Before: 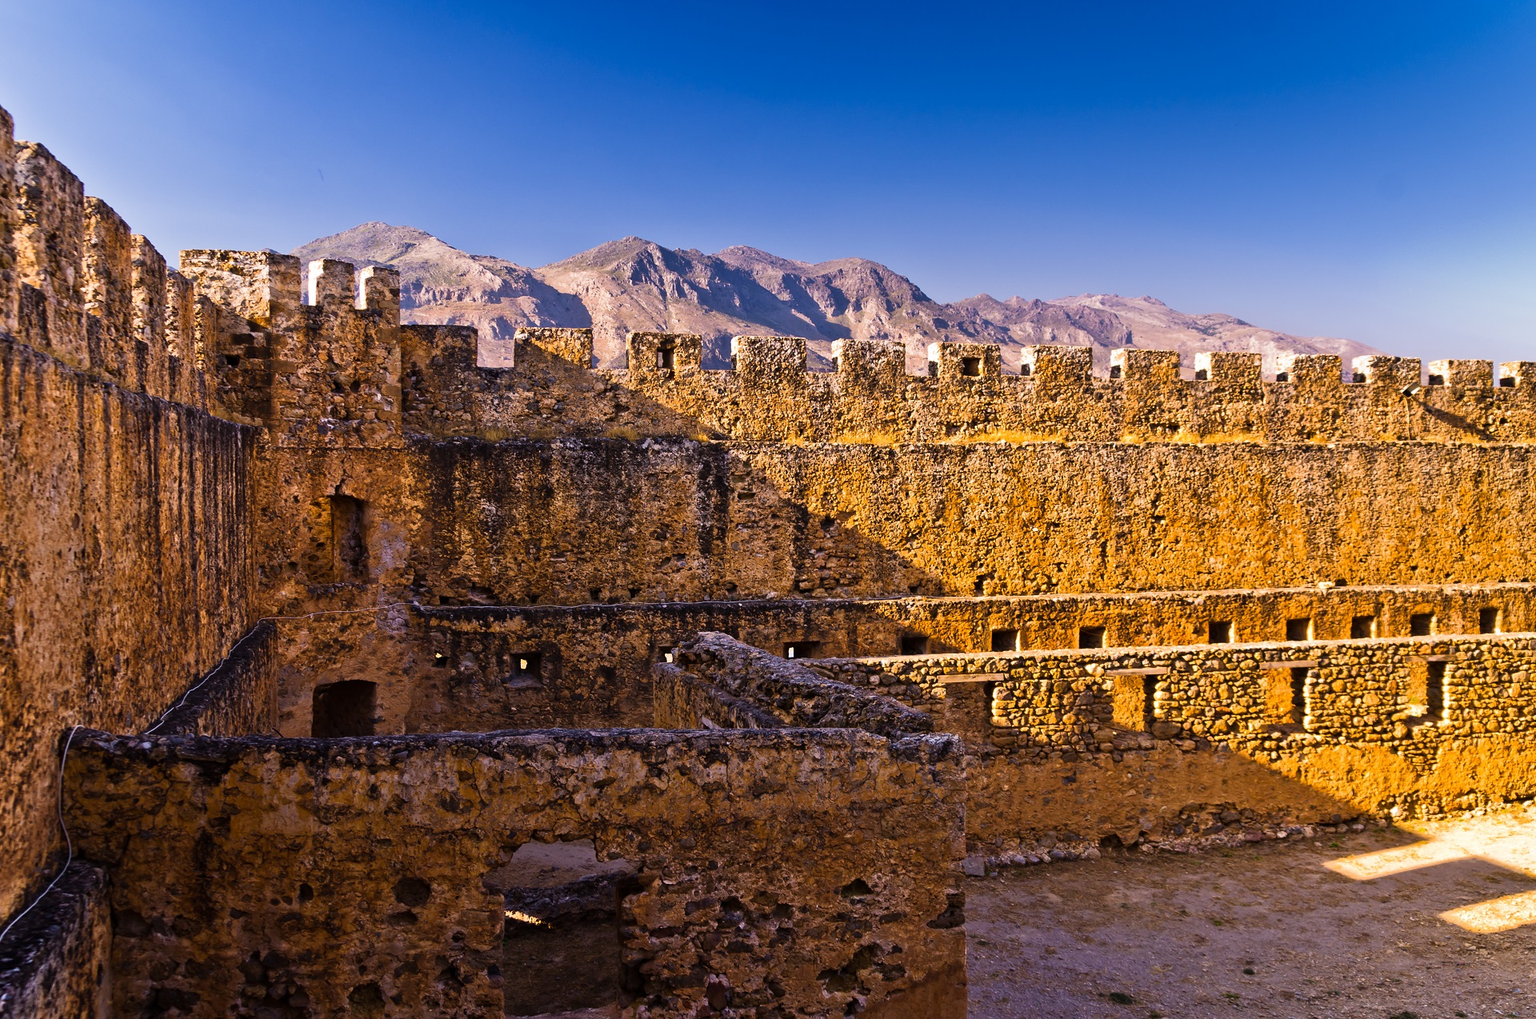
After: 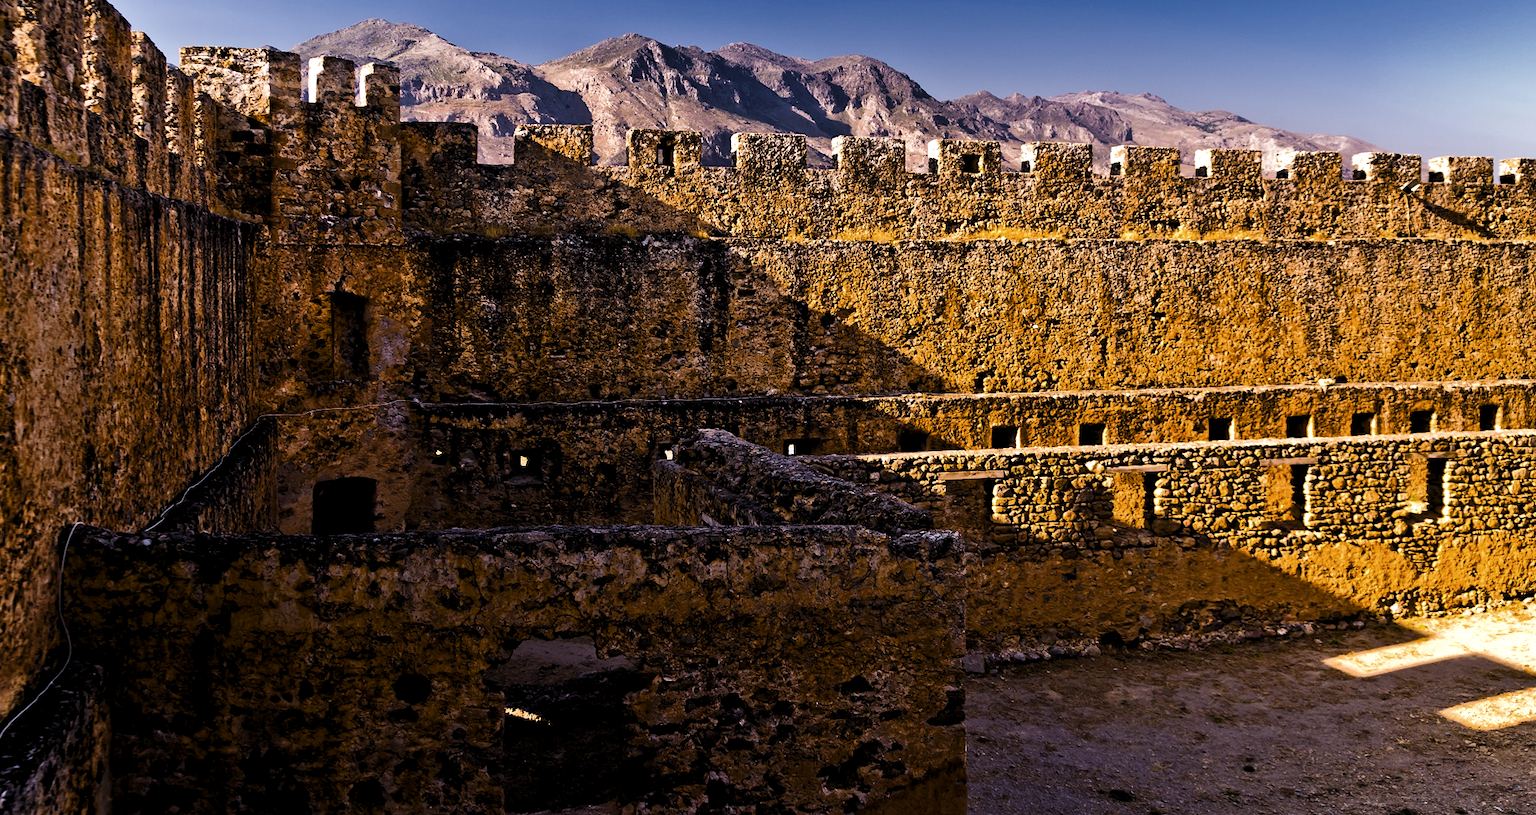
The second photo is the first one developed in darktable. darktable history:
color balance rgb: perceptual saturation grading › global saturation 20%, perceptual saturation grading › highlights -25%, perceptual saturation grading › shadows 25%
levels: levels [0.101, 0.578, 0.953]
crop and rotate: top 19.998%
